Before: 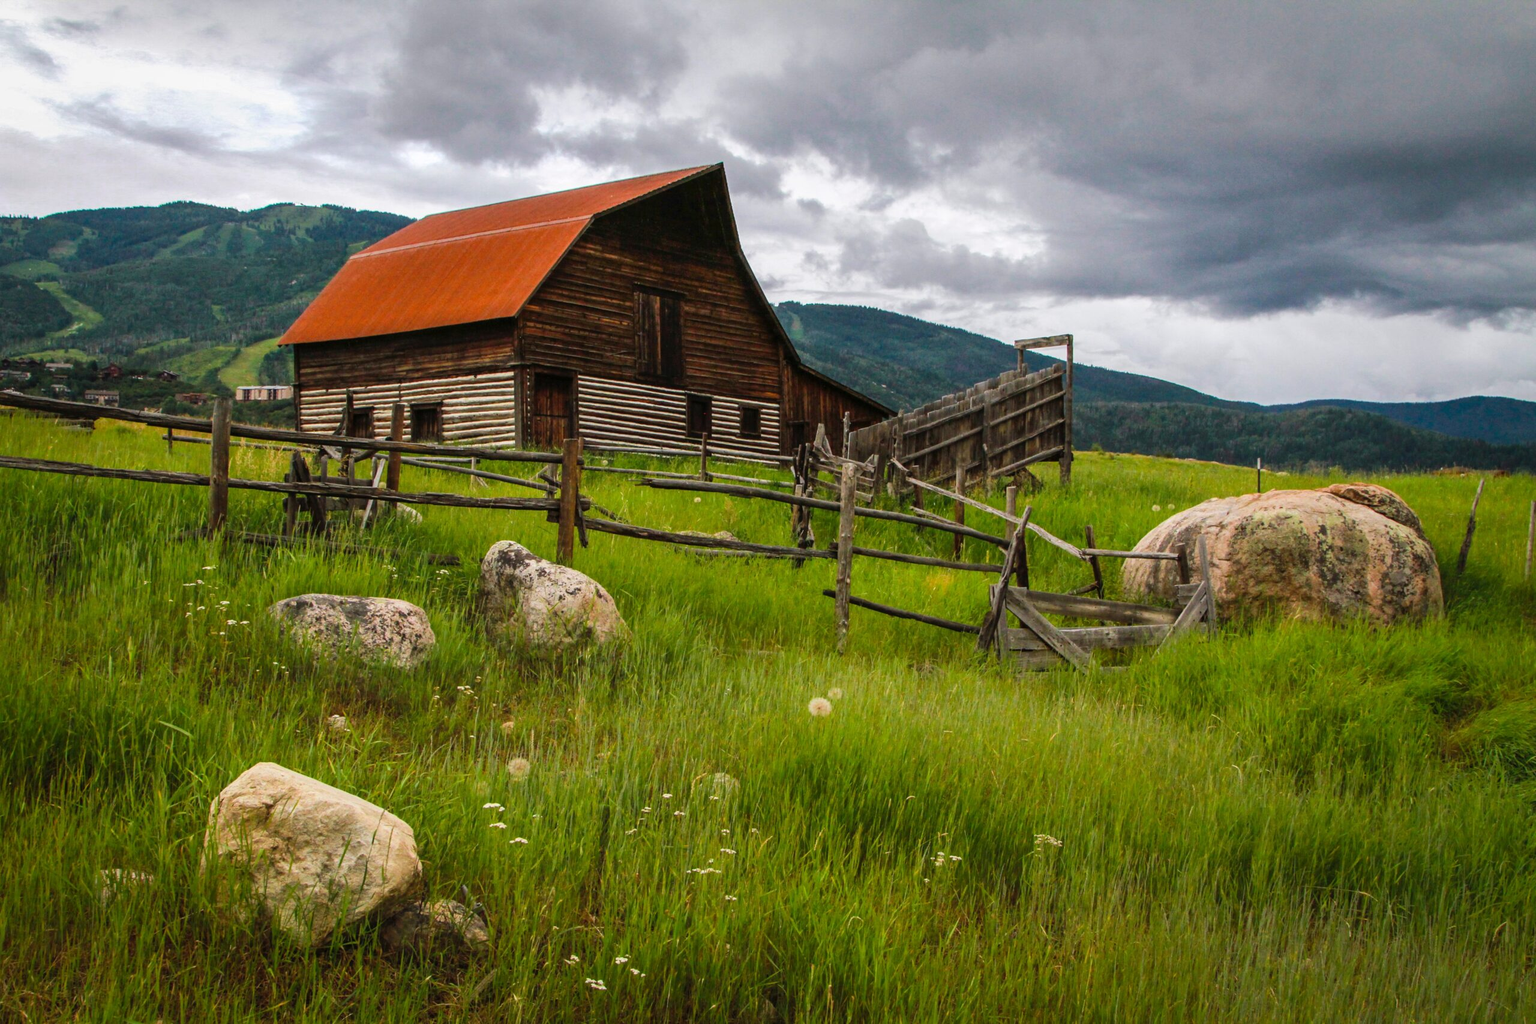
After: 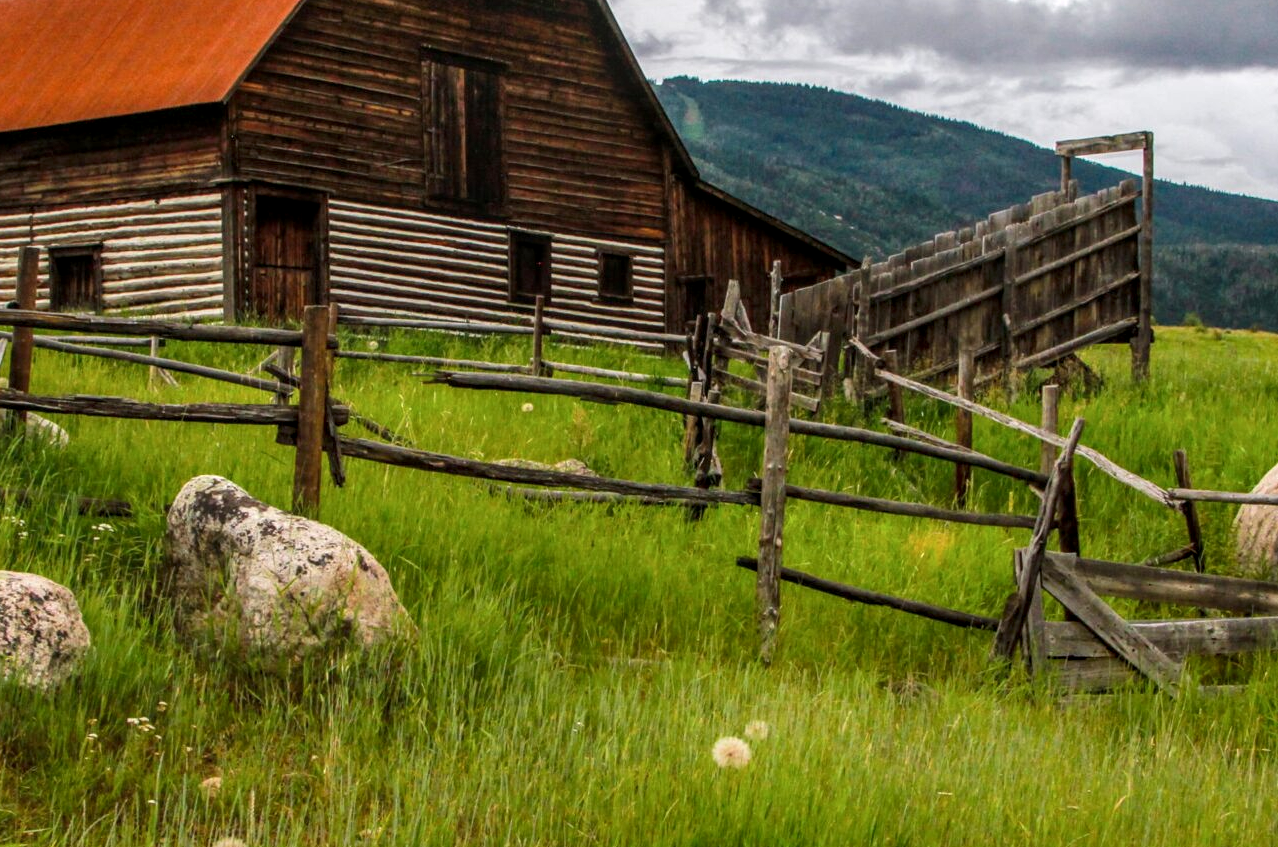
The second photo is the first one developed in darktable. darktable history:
crop: left 24.822%, top 25.008%, right 25.24%, bottom 25.369%
local contrast: detail 130%
